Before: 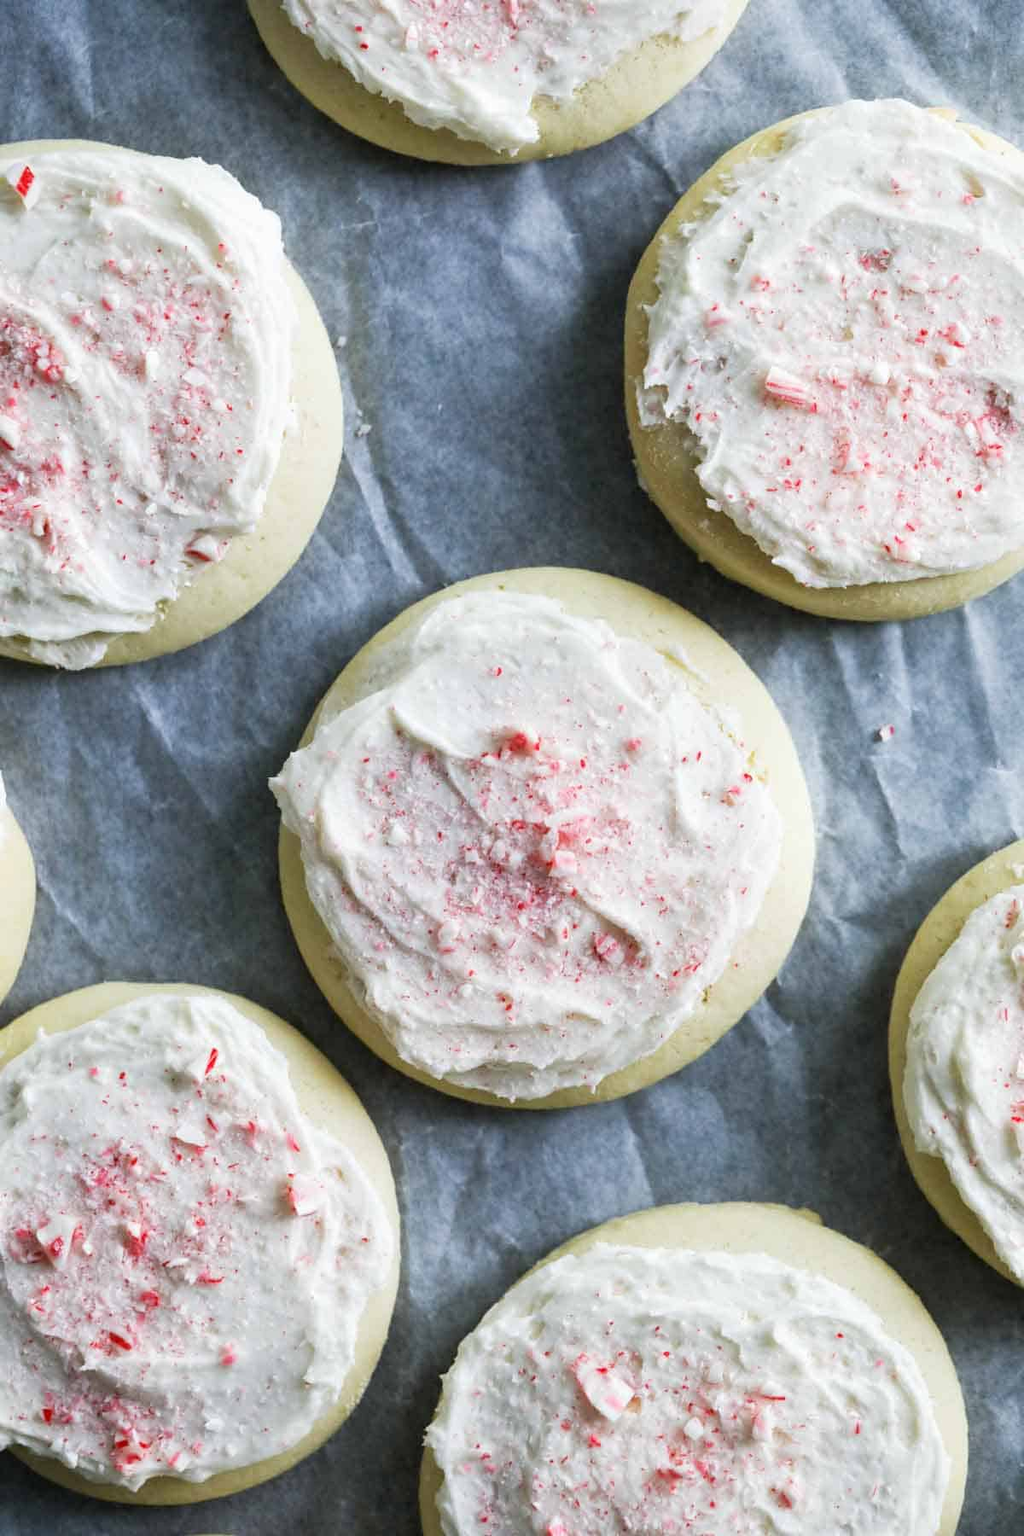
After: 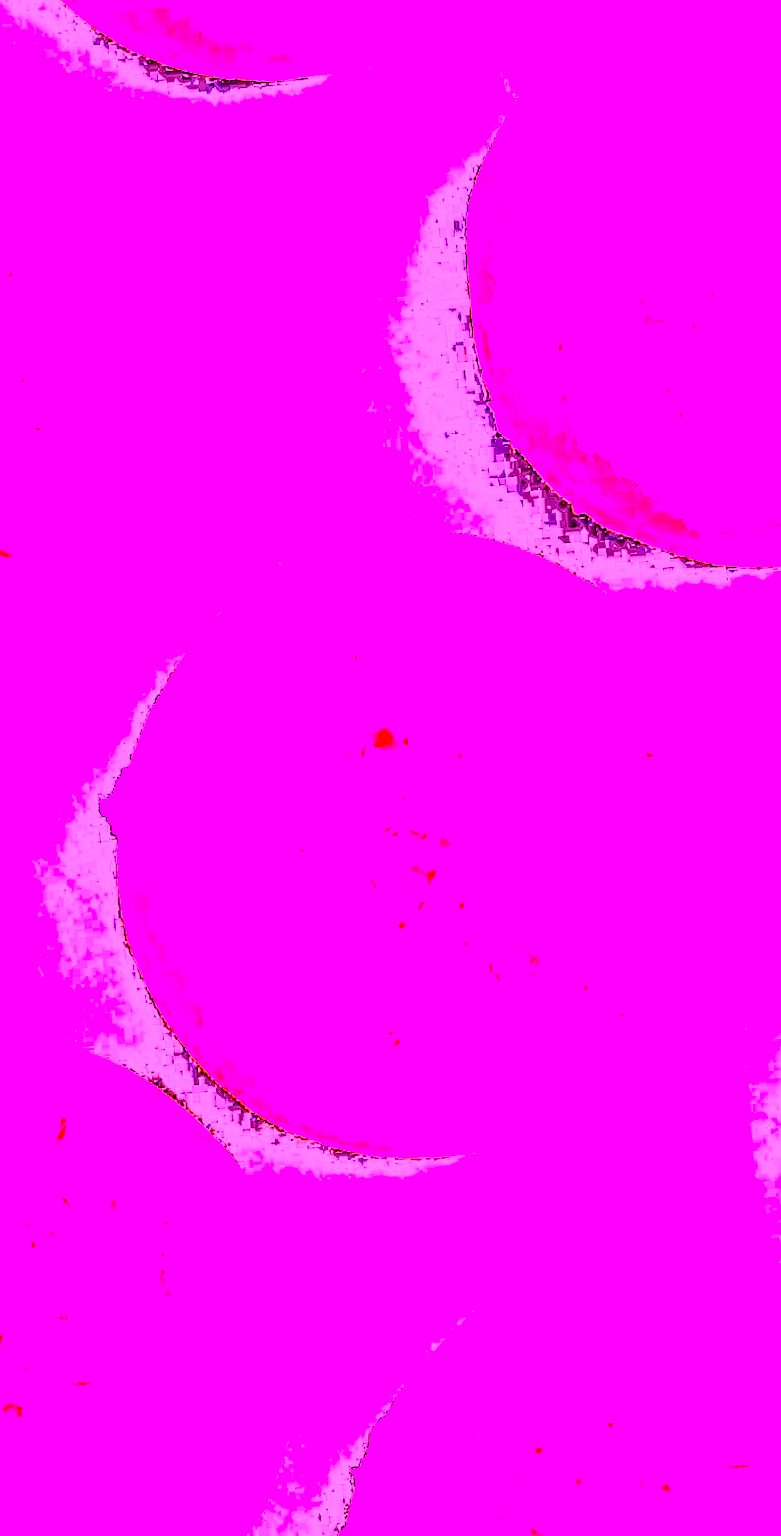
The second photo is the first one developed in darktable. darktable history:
sharpen: radius 1.4, amount 1.25, threshold 0.7
rotate and perspective: rotation -4.57°, crop left 0.054, crop right 0.944, crop top 0.087, crop bottom 0.914
contrast brightness saturation: contrast 0.5, saturation -0.1
white balance: red 8, blue 8
fill light: exposure -0.73 EV, center 0.69, width 2.2
crop and rotate: left 17.732%, right 15.423%
local contrast: detail 160%
exposure: exposure 0.426 EV, compensate highlight preservation false
